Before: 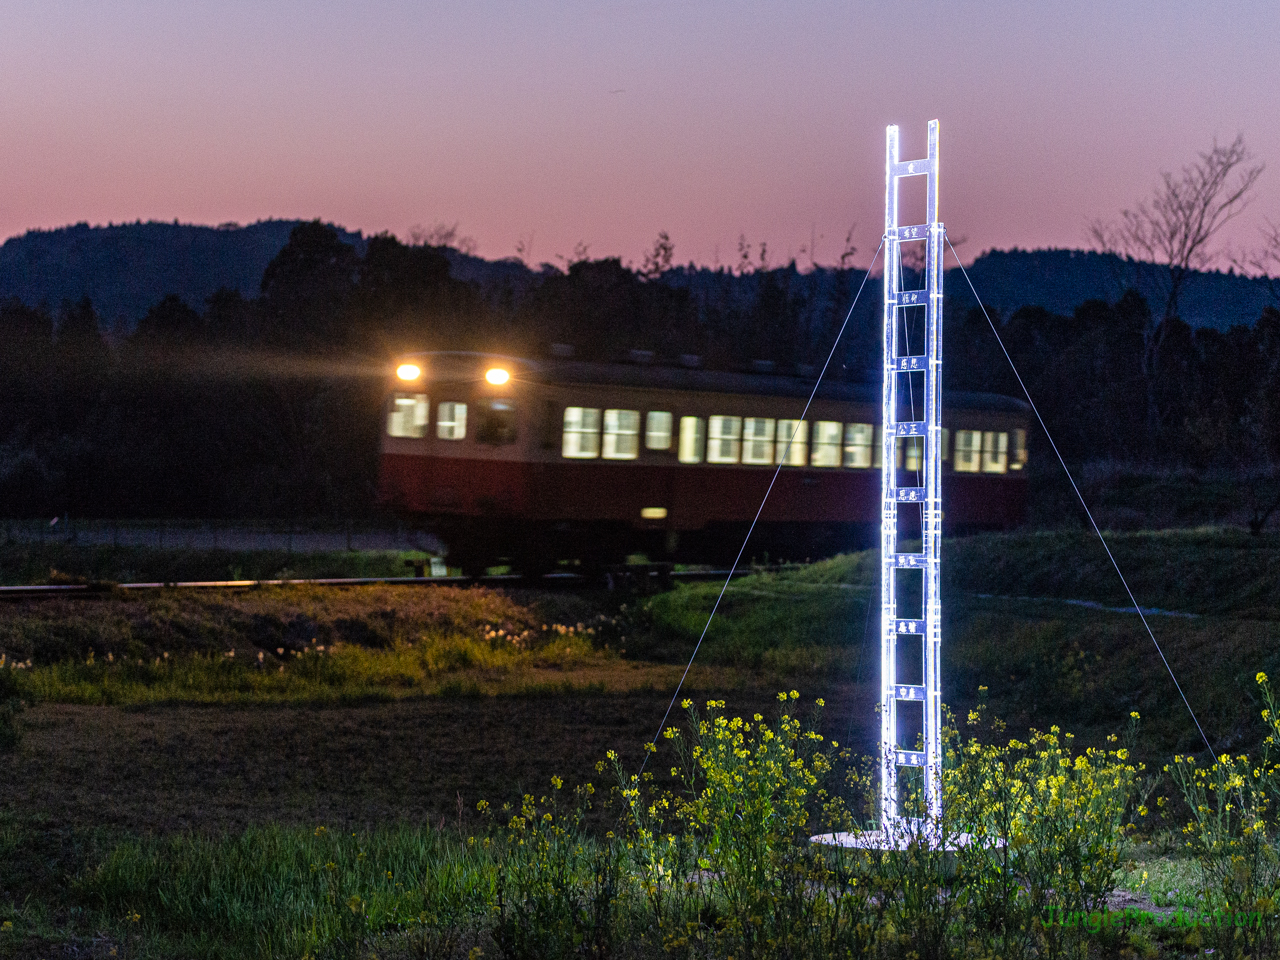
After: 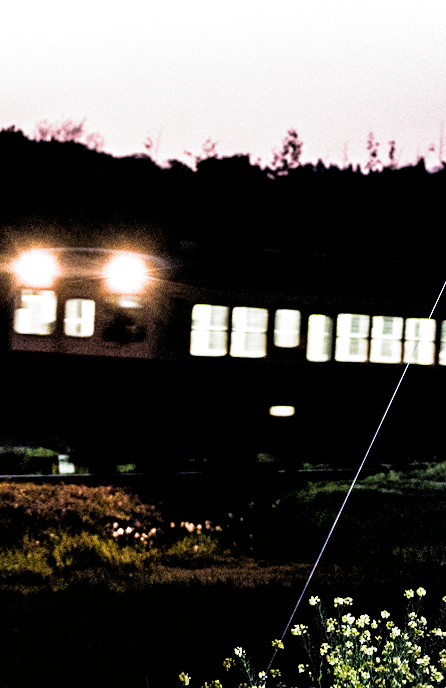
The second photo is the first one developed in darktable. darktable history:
crop and rotate: left 29.476%, top 10.214%, right 35.32%, bottom 17.333%
rotate and perspective: rotation 0.174°, lens shift (vertical) 0.013, lens shift (horizontal) 0.019, shear 0.001, automatic cropping original format, crop left 0.007, crop right 0.991, crop top 0.016, crop bottom 0.997
filmic rgb: black relative exposure -8.2 EV, white relative exposure 2.2 EV, threshold 3 EV, hardness 7.11, latitude 75%, contrast 1.325, highlights saturation mix -2%, shadows ↔ highlights balance 30%, preserve chrominance RGB euclidean norm, color science v5 (2021), contrast in shadows safe, contrast in highlights safe, enable highlight reconstruction true
rgb curve: curves: ch0 [(0, 0) (0.21, 0.15) (0.24, 0.21) (0.5, 0.75) (0.75, 0.96) (0.89, 0.99) (1, 1)]; ch1 [(0, 0.02) (0.21, 0.13) (0.25, 0.2) (0.5, 0.67) (0.75, 0.9) (0.89, 0.97) (1, 1)]; ch2 [(0, 0.02) (0.21, 0.13) (0.25, 0.2) (0.5, 0.67) (0.75, 0.9) (0.89, 0.97) (1, 1)], compensate middle gray true
